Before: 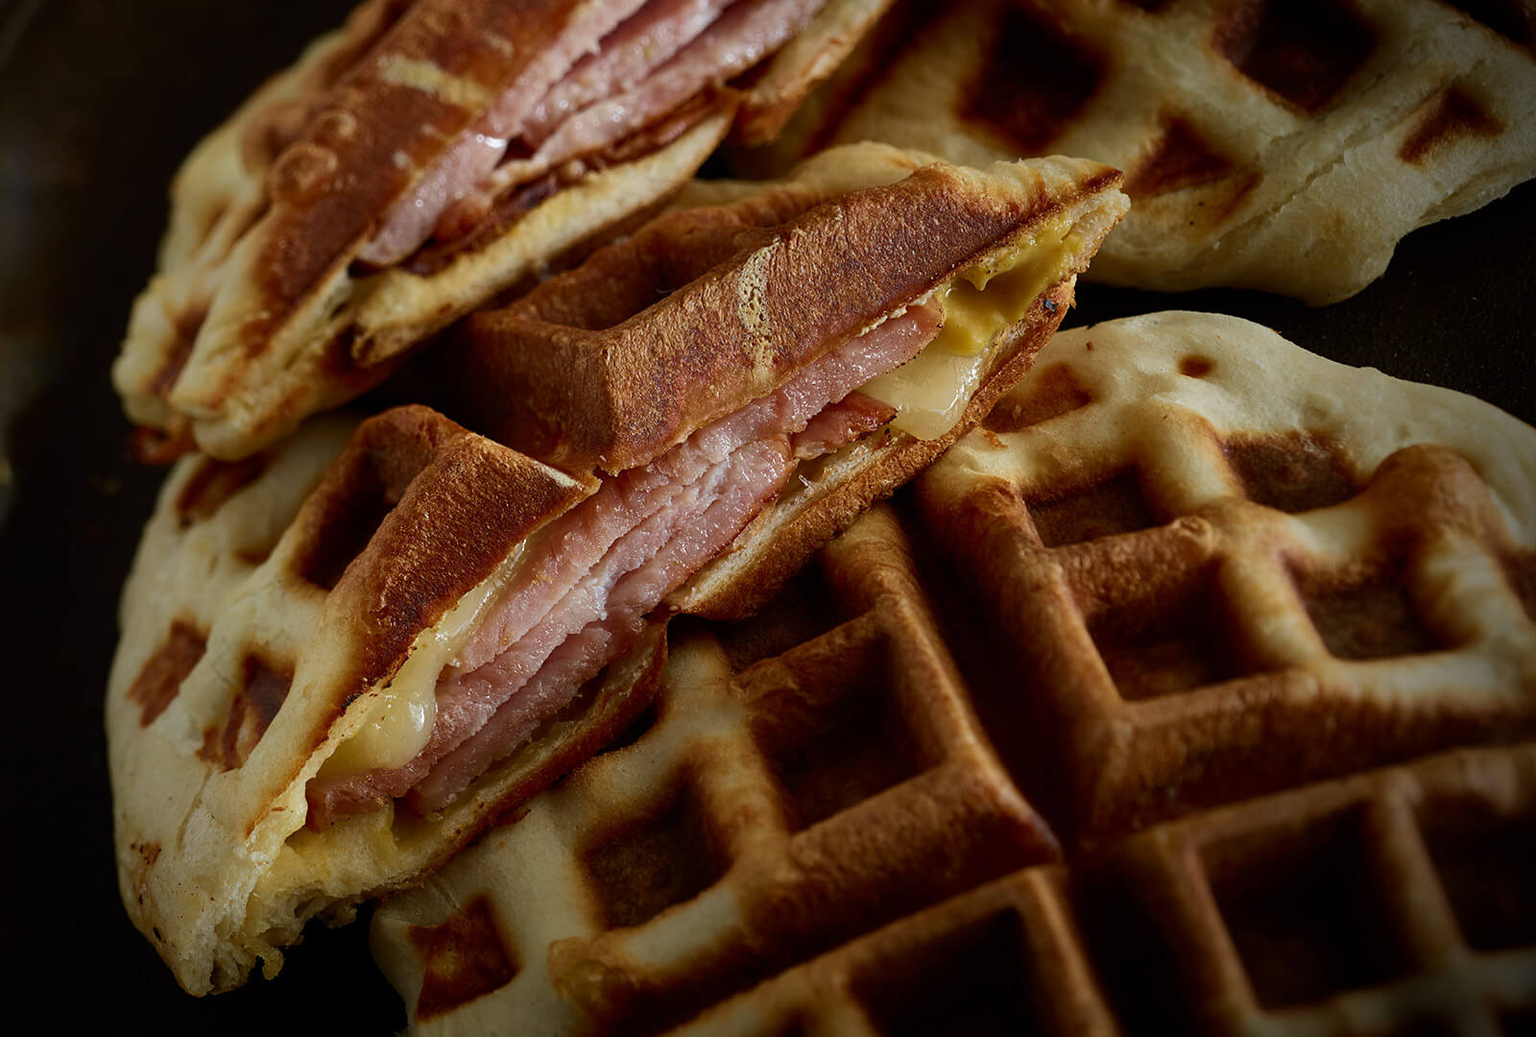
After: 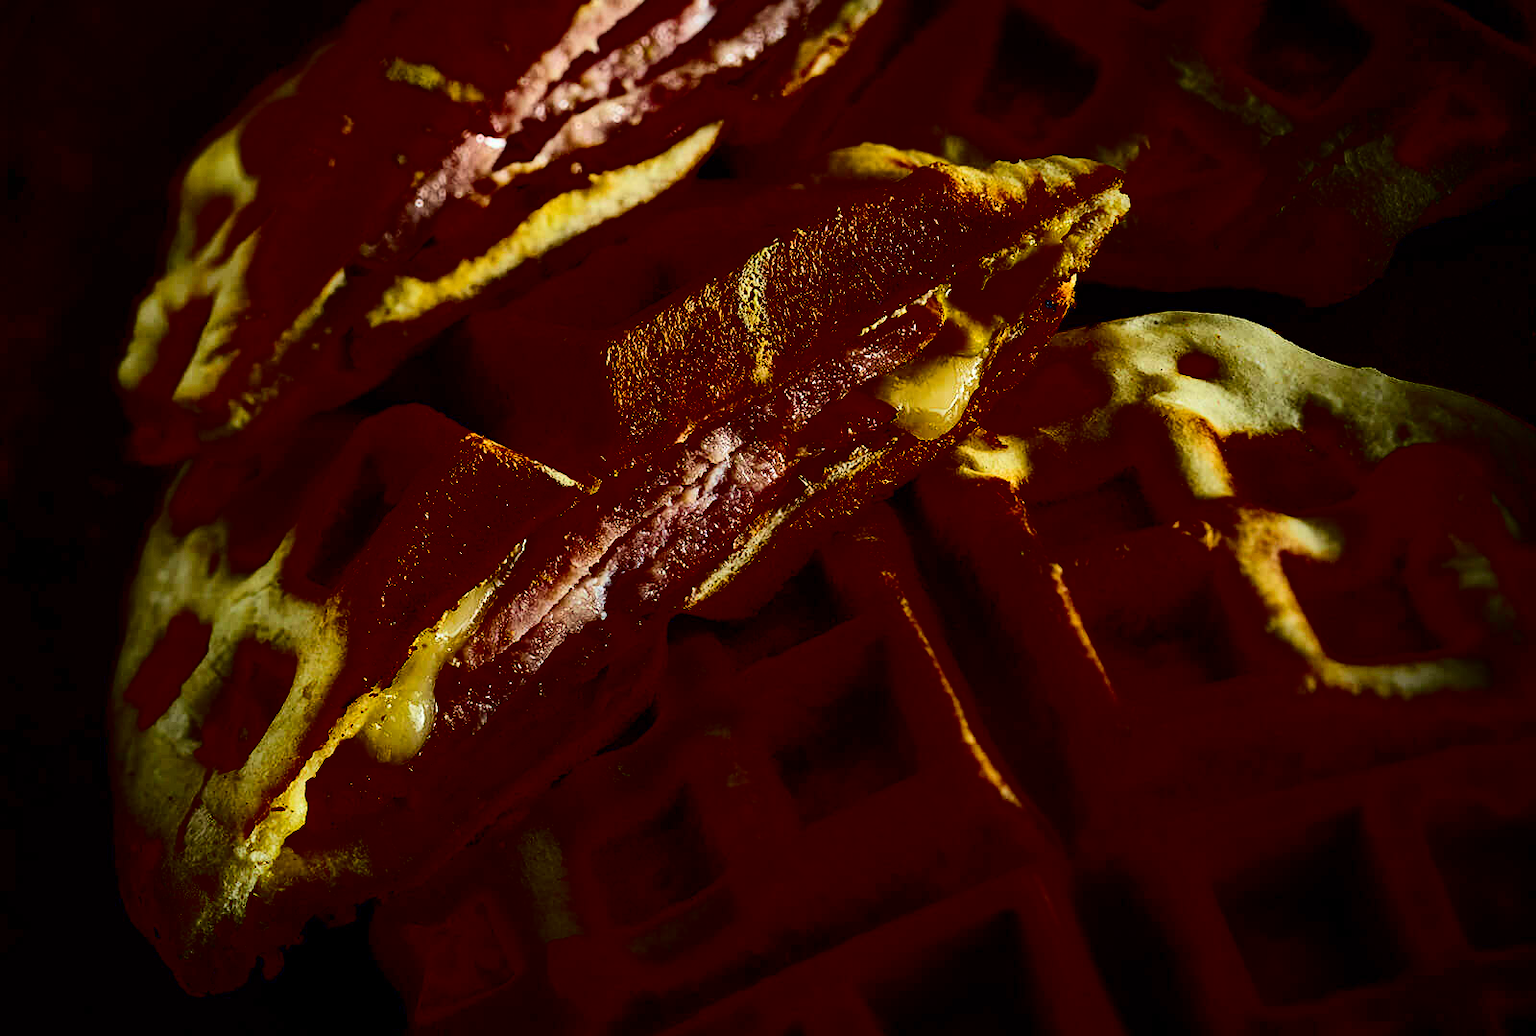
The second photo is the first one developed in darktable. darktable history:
color correction: highlights a* -4.28, highlights b* 6.53
contrast brightness saturation: contrast 0.77, brightness -1, saturation 1
